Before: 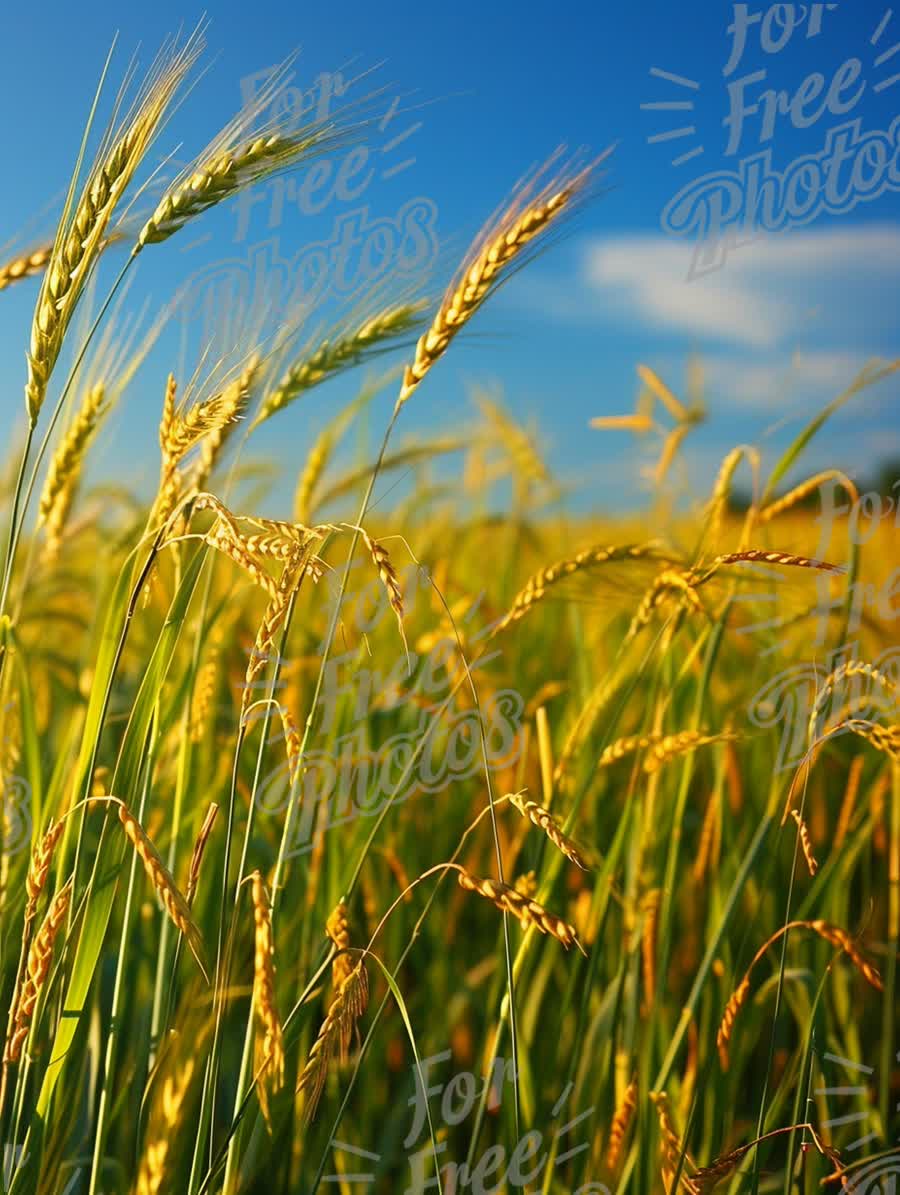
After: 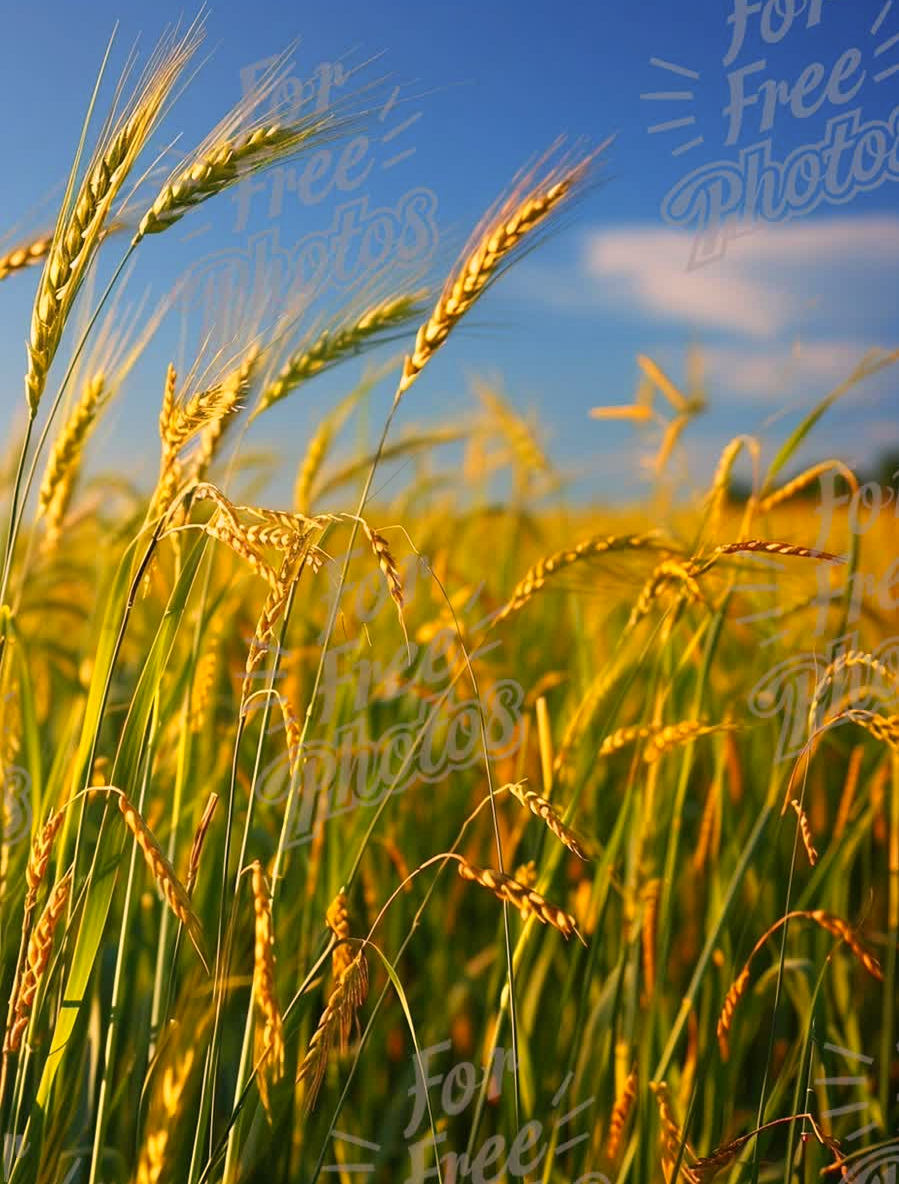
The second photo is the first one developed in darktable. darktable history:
crop: top 0.873%, right 0.045%
color correction: highlights a* 12.98, highlights b* 5.54
